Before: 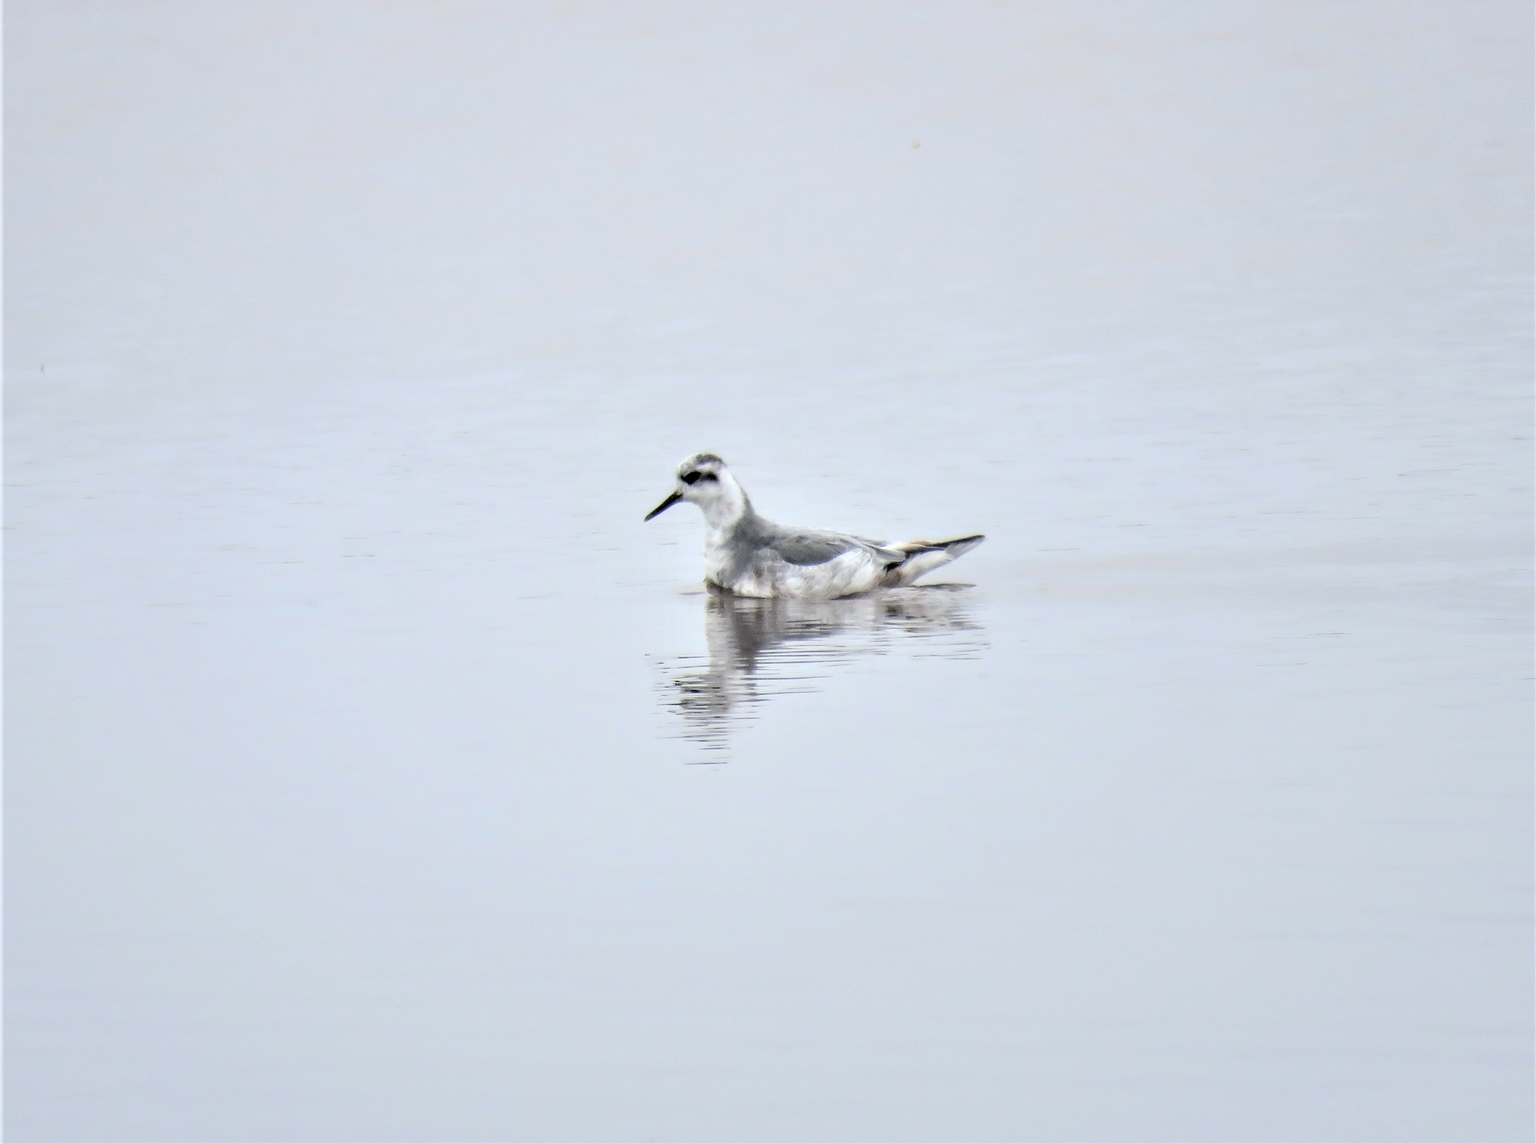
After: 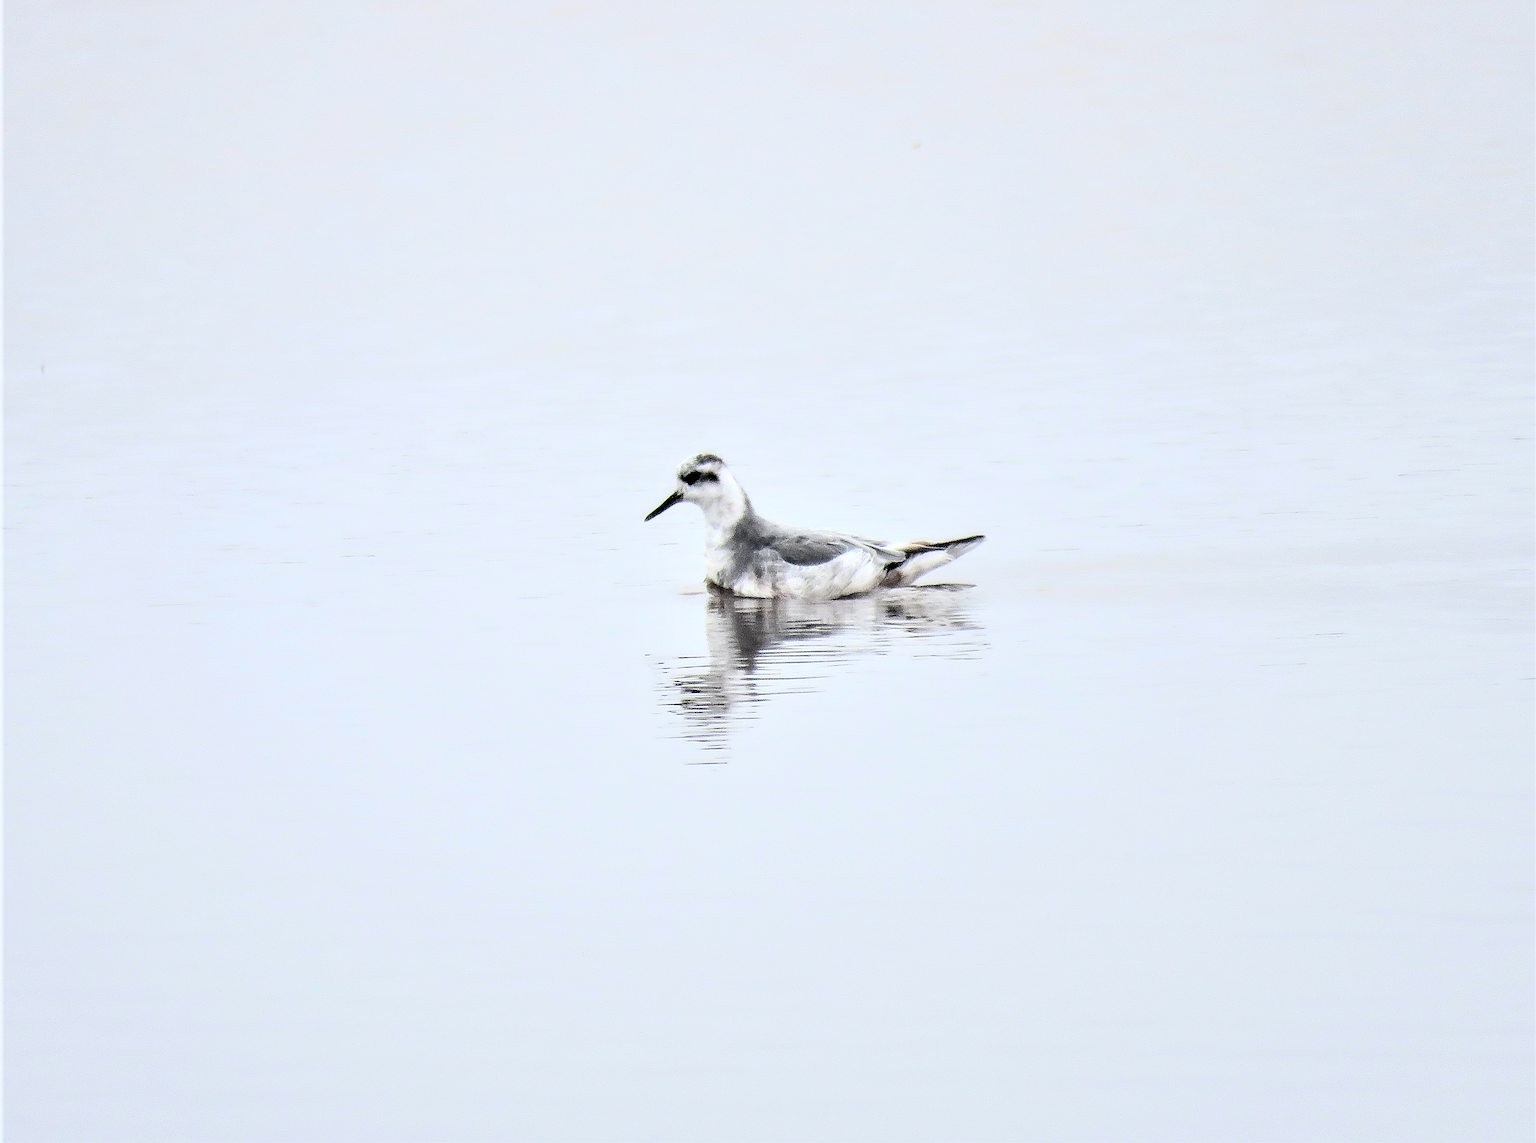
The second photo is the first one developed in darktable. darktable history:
contrast brightness saturation: contrast 0.273
sharpen: amount 0.888
